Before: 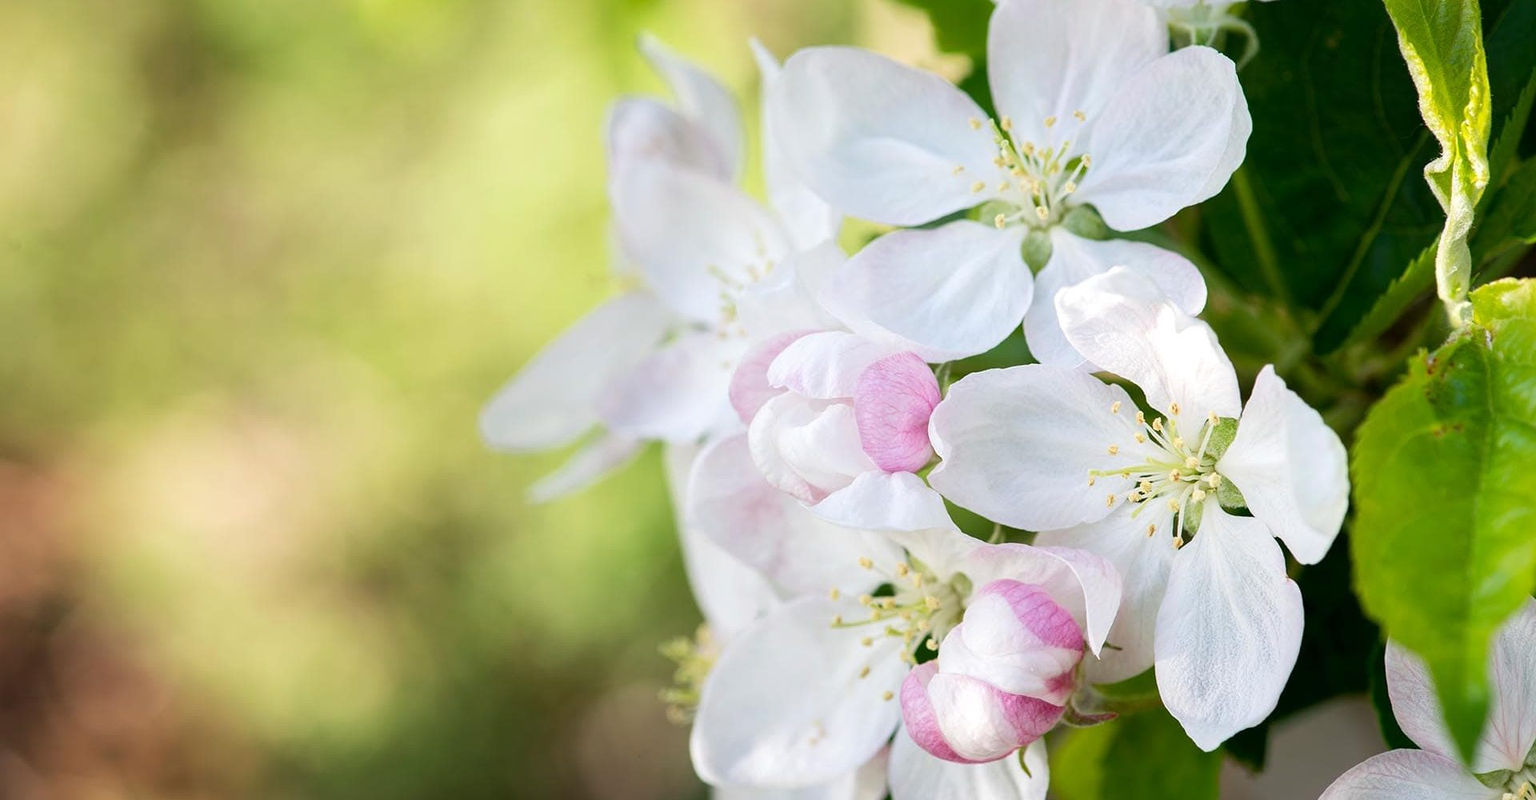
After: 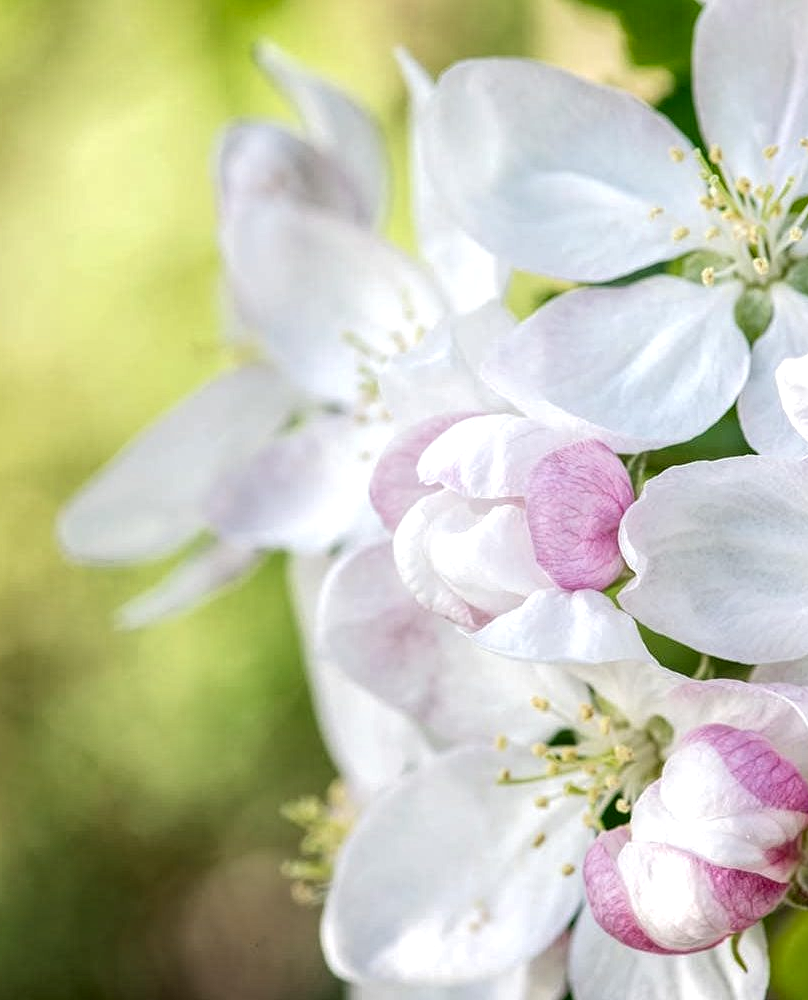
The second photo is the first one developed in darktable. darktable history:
local contrast: highlights 100%, shadows 102%, detail 200%, midtone range 0.2
crop: left 28.267%, right 29.61%
